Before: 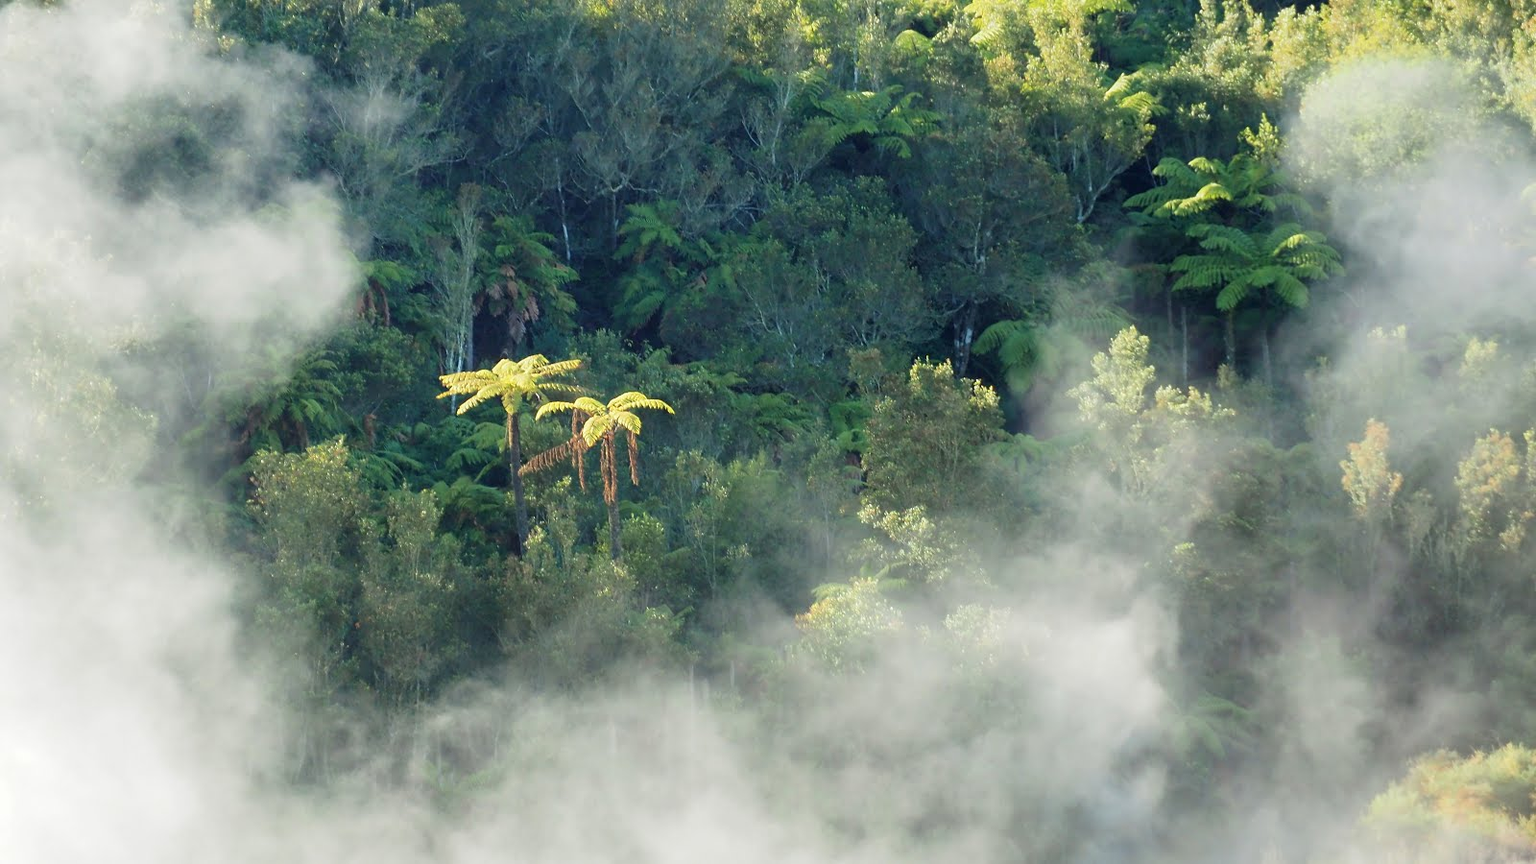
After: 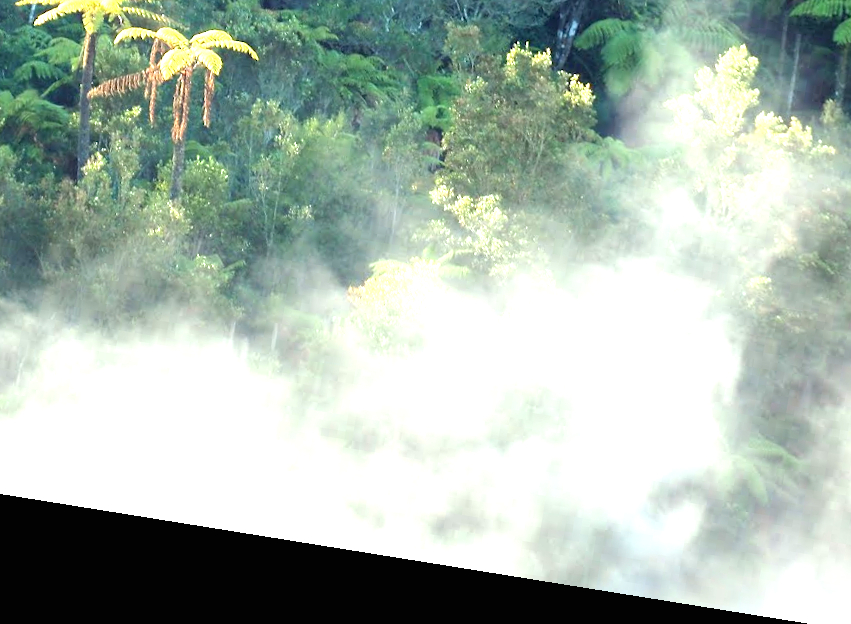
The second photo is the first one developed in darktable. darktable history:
crop: left 29.672%, top 41.786%, right 20.851%, bottom 3.487%
rotate and perspective: rotation 9.12°, automatic cropping off
exposure: black level correction 0, exposure 1.3 EV, compensate exposure bias true, compensate highlight preservation false
